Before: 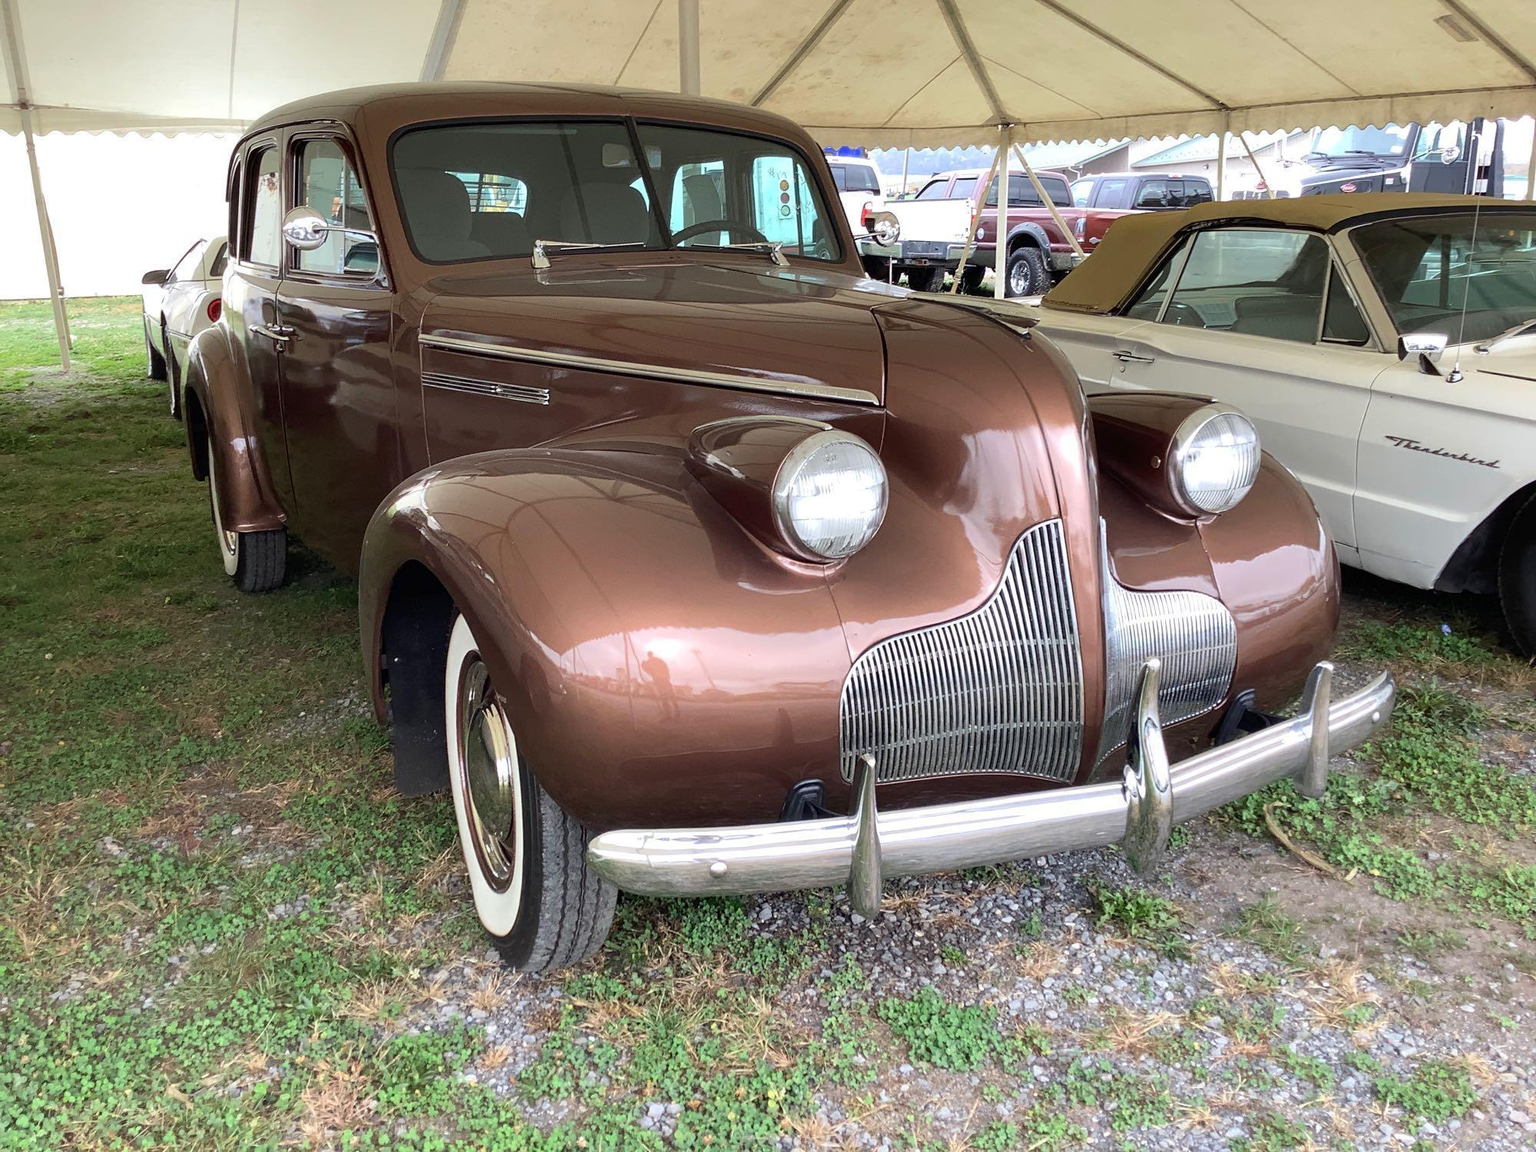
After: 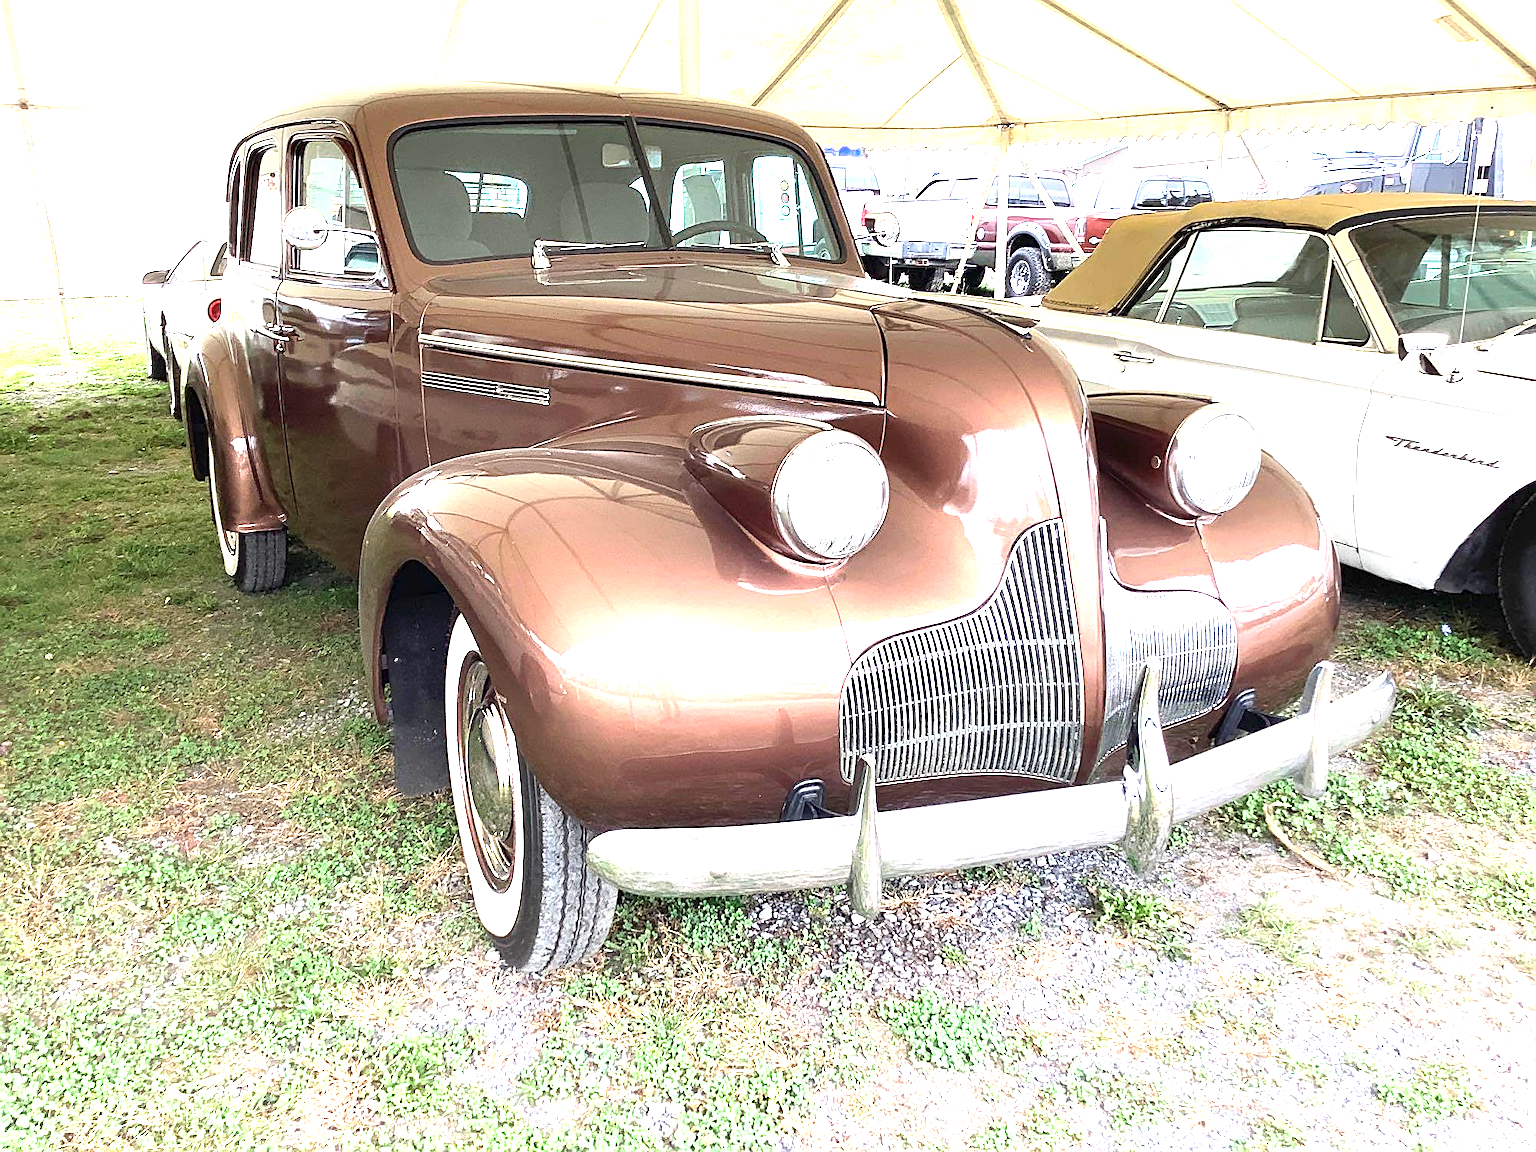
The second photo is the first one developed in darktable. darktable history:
exposure: black level correction 0, exposure 1.199 EV, compensate highlight preservation false
tone equalizer: -8 EV -0.773 EV, -7 EV -0.73 EV, -6 EV -0.616 EV, -5 EV -0.368 EV, -3 EV 0.367 EV, -2 EV 0.6 EV, -1 EV 0.699 EV, +0 EV 0.731 EV, smoothing diameter 24.92%, edges refinement/feathering 9.85, preserve details guided filter
sharpen: radius 1.918
